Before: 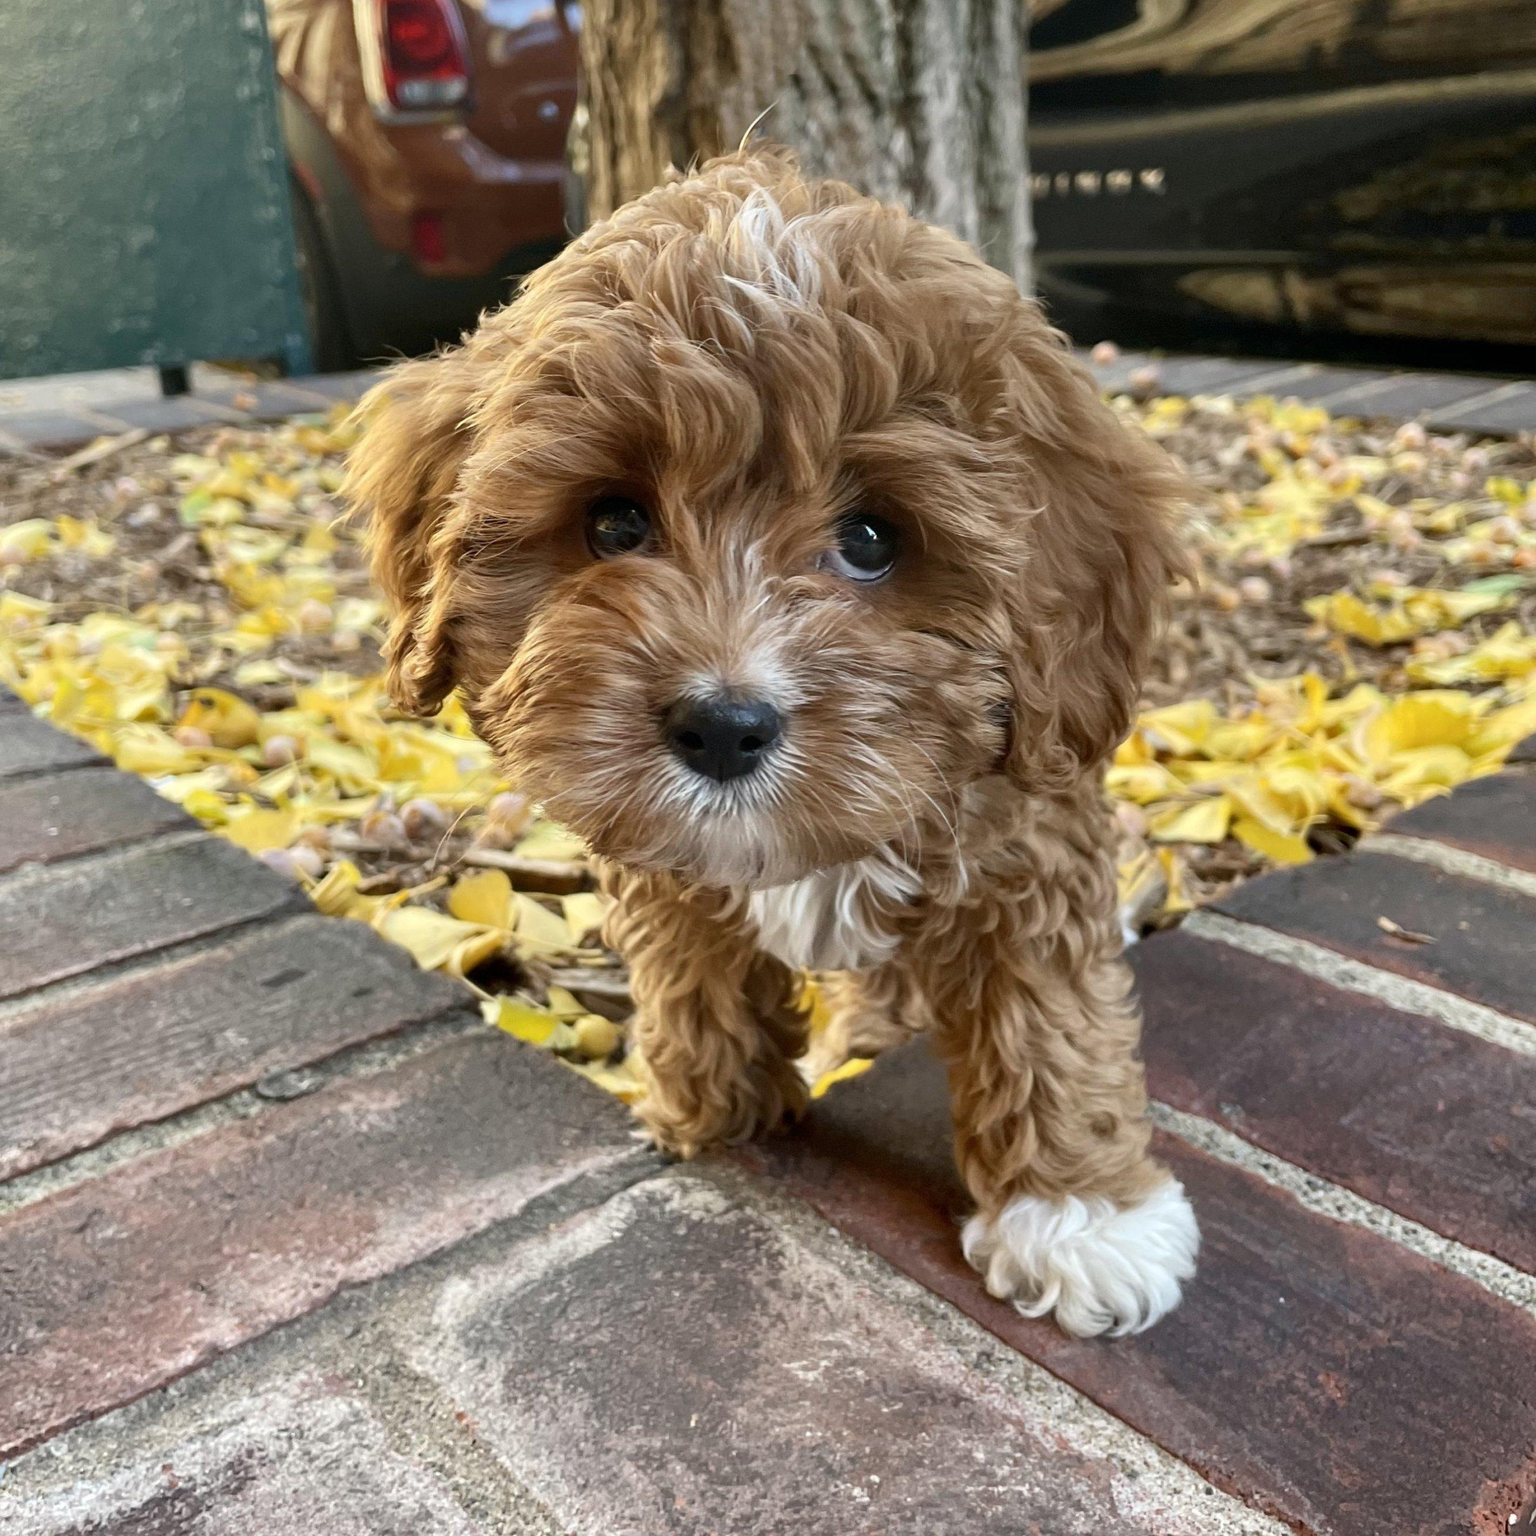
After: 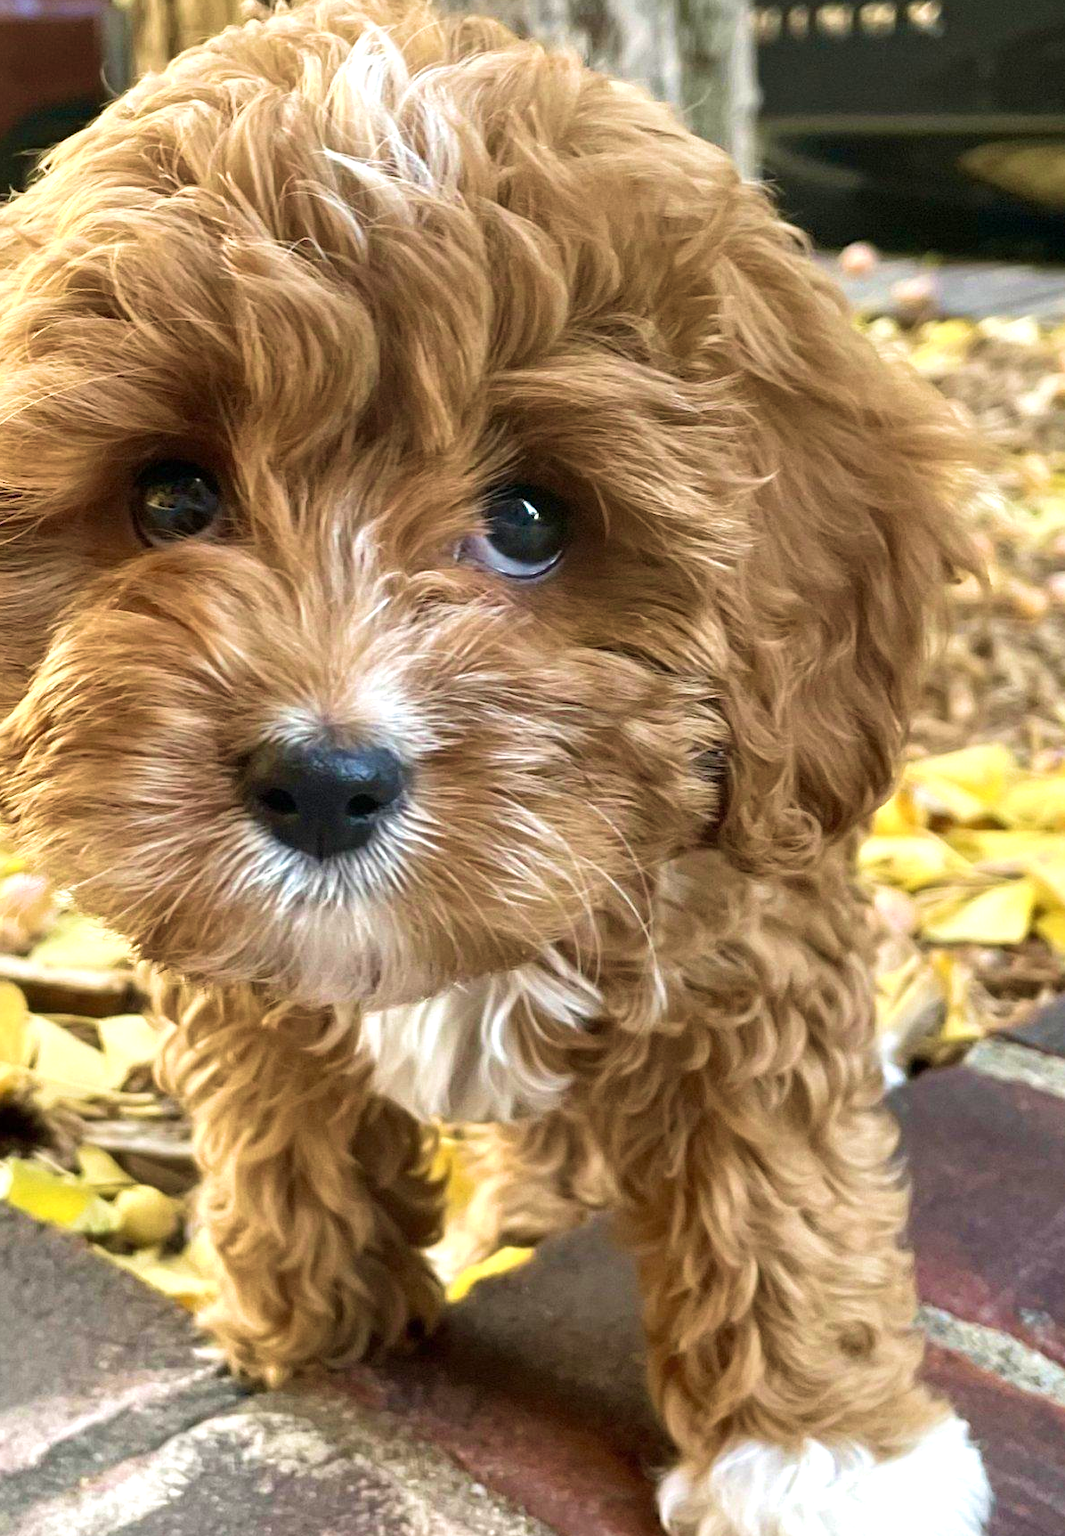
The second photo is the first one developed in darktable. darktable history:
crop: left 32.075%, top 10.976%, right 18.355%, bottom 17.596%
exposure: exposure 0.564 EV, compensate highlight preservation false
velvia: strength 50%
